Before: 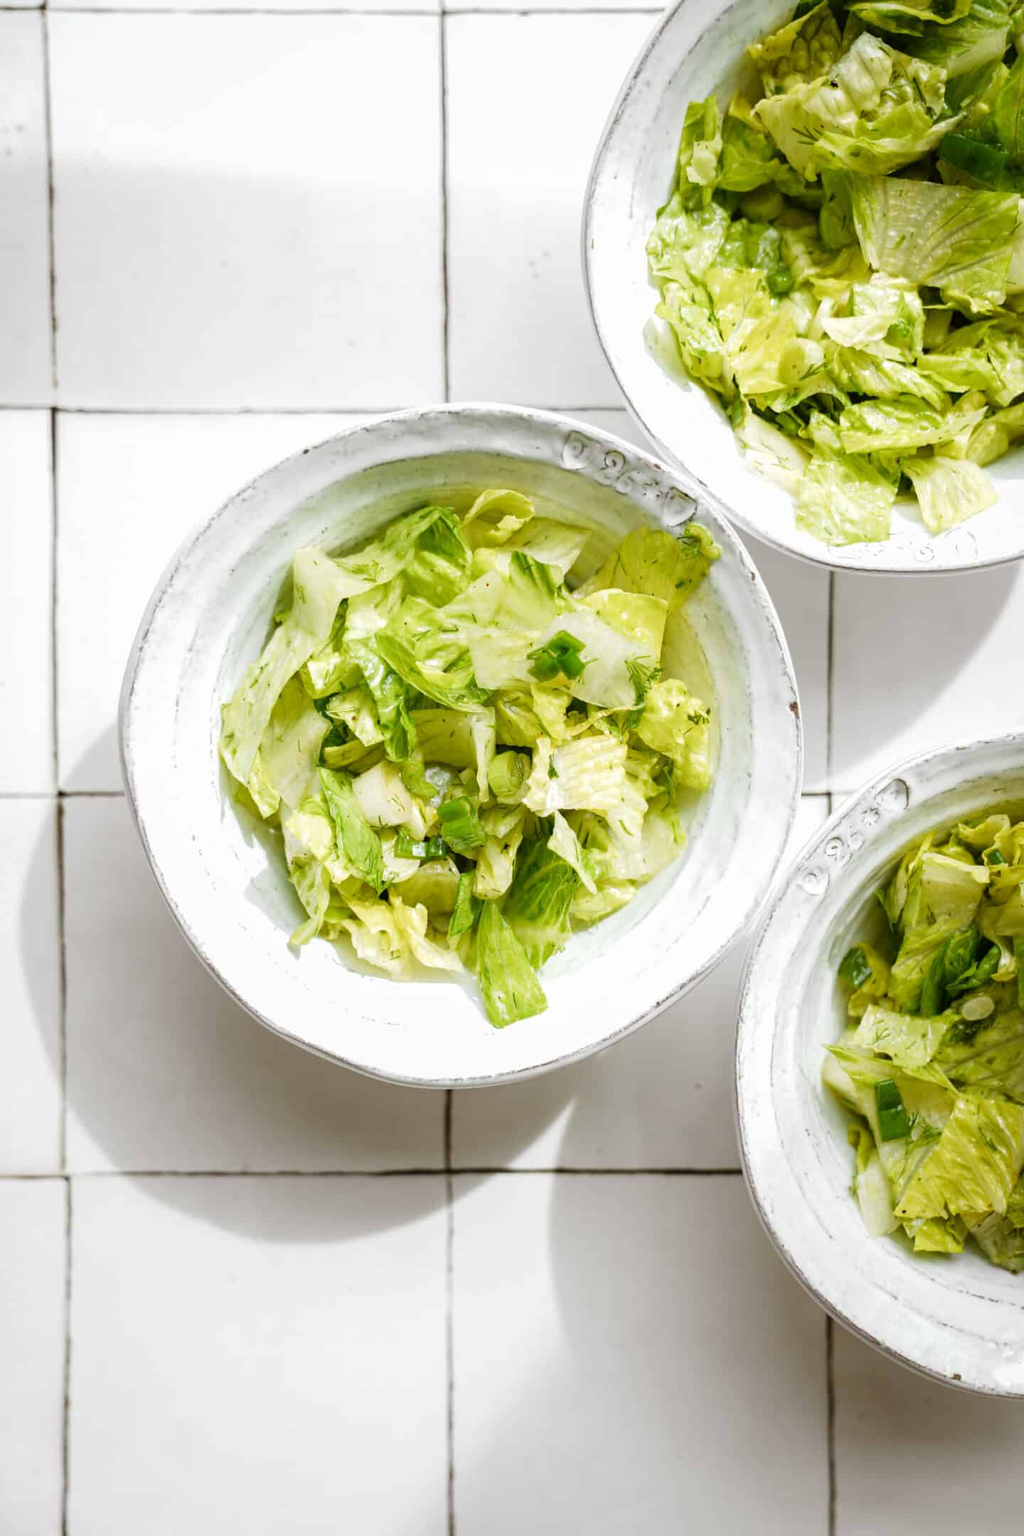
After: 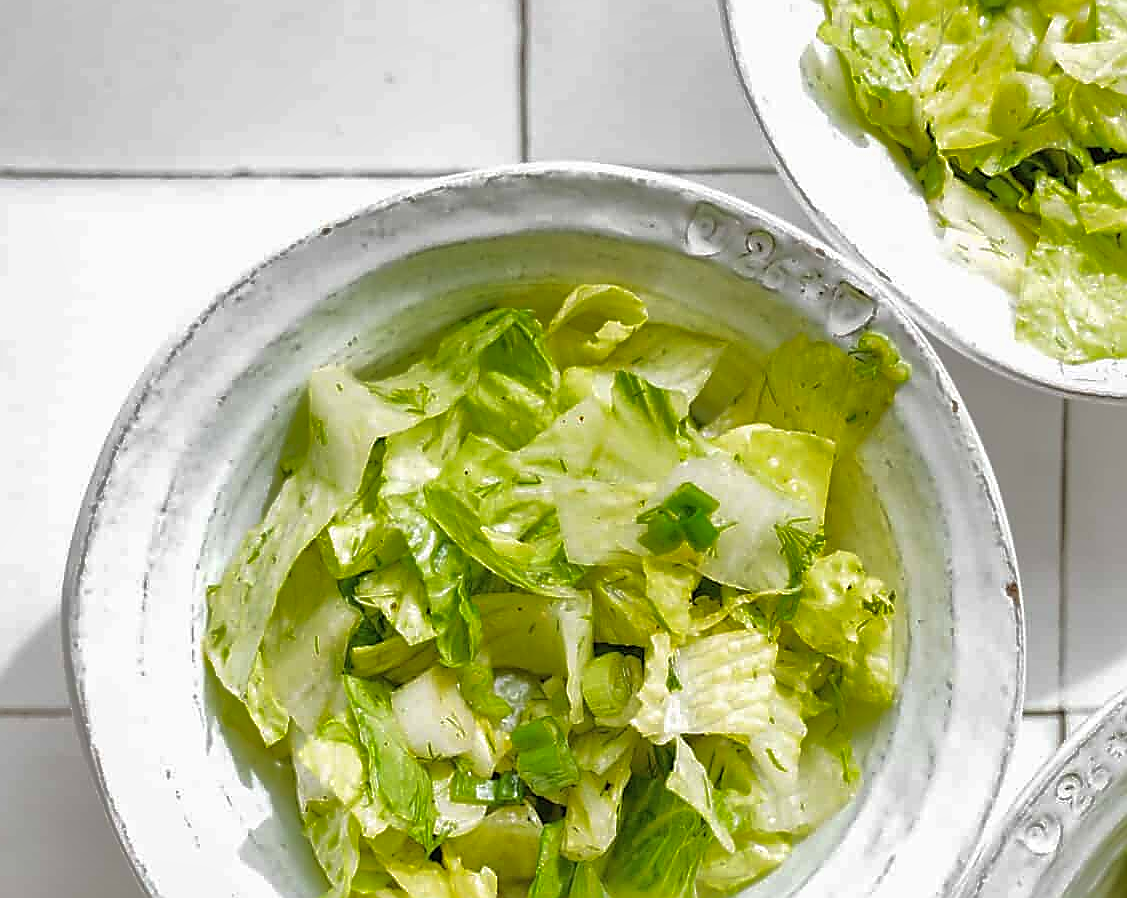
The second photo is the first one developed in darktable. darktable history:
crop: left 7.236%, top 18.719%, right 14.456%, bottom 39.689%
sharpen: radius 1.366, amount 1.265, threshold 0.727
shadows and highlights: shadows 39.54, highlights -59.93
tone equalizer: on, module defaults
